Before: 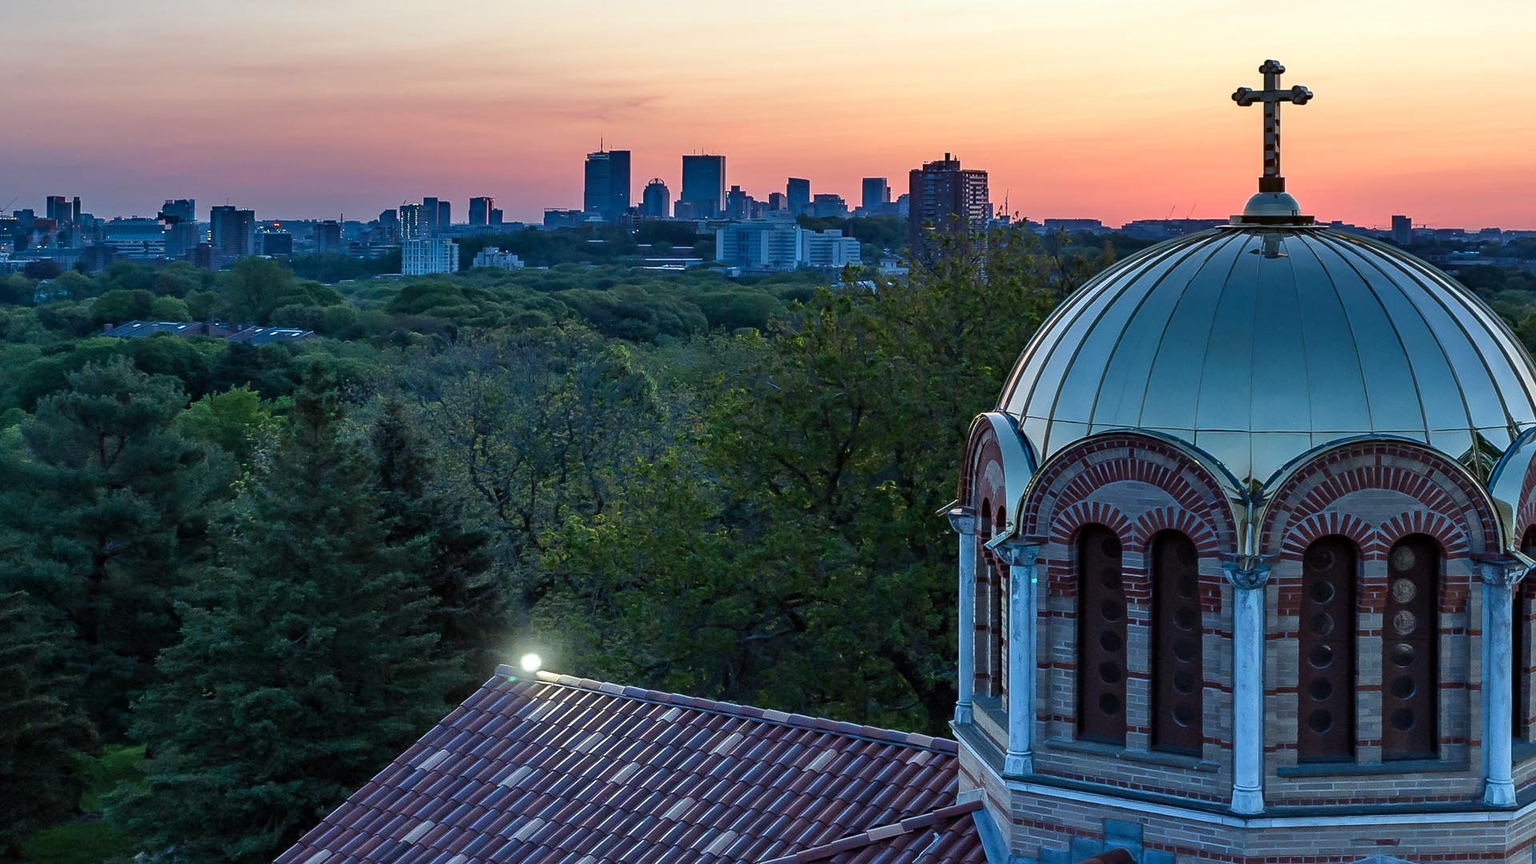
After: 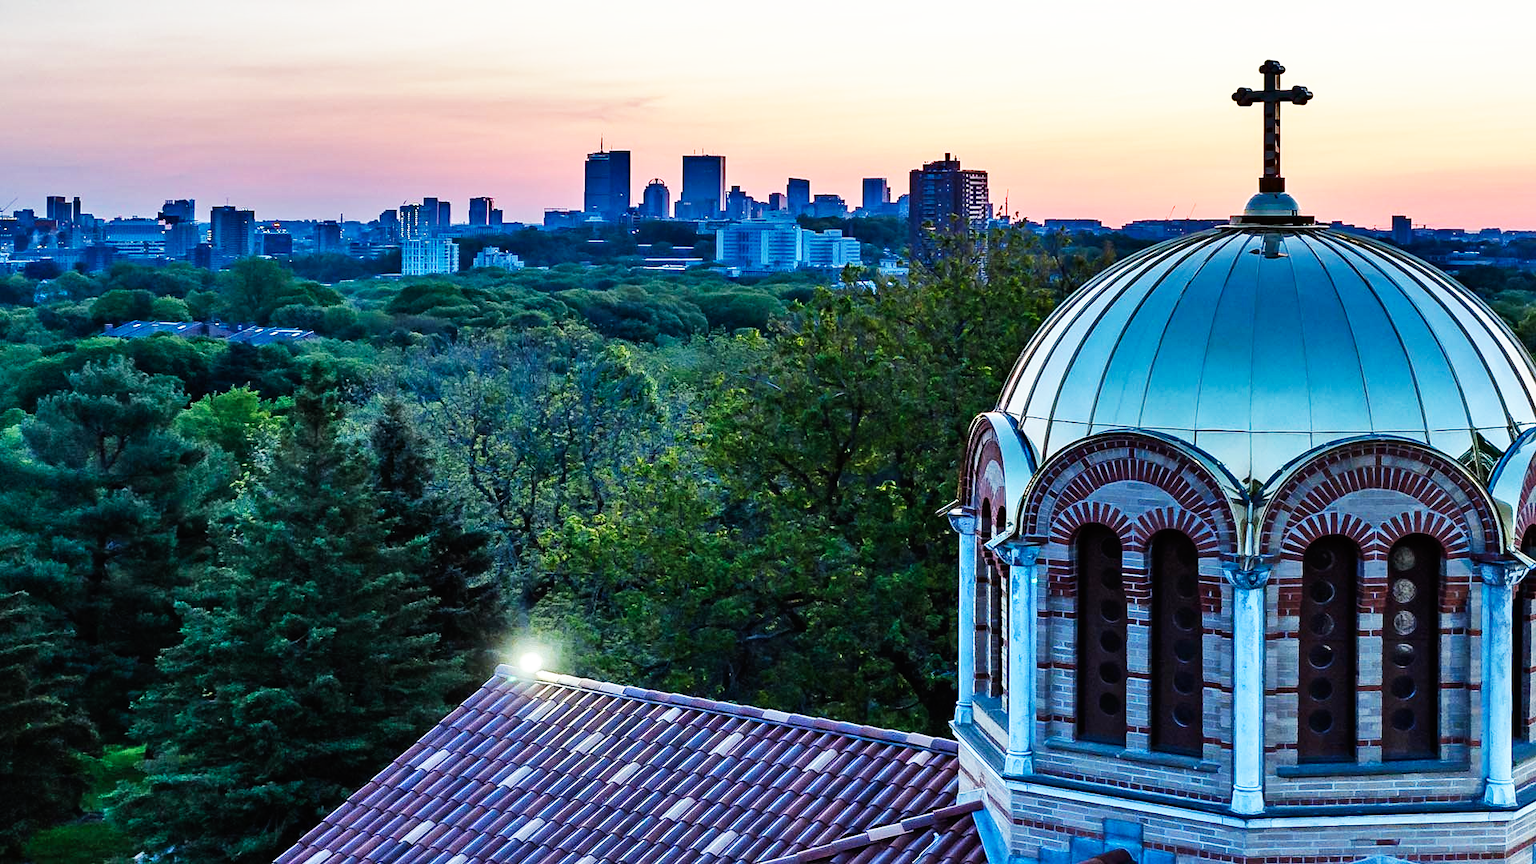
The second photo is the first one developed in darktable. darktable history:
base curve: curves: ch0 [(0, 0) (0.007, 0.004) (0.027, 0.03) (0.046, 0.07) (0.207, 0.54) (0.442, 0.872) (0.673, 0.972) (1, 1)], preserve colors none
shadows and highlights: radius 118.69, shadows 42.21, highlights -61.56, soften with gaussian
